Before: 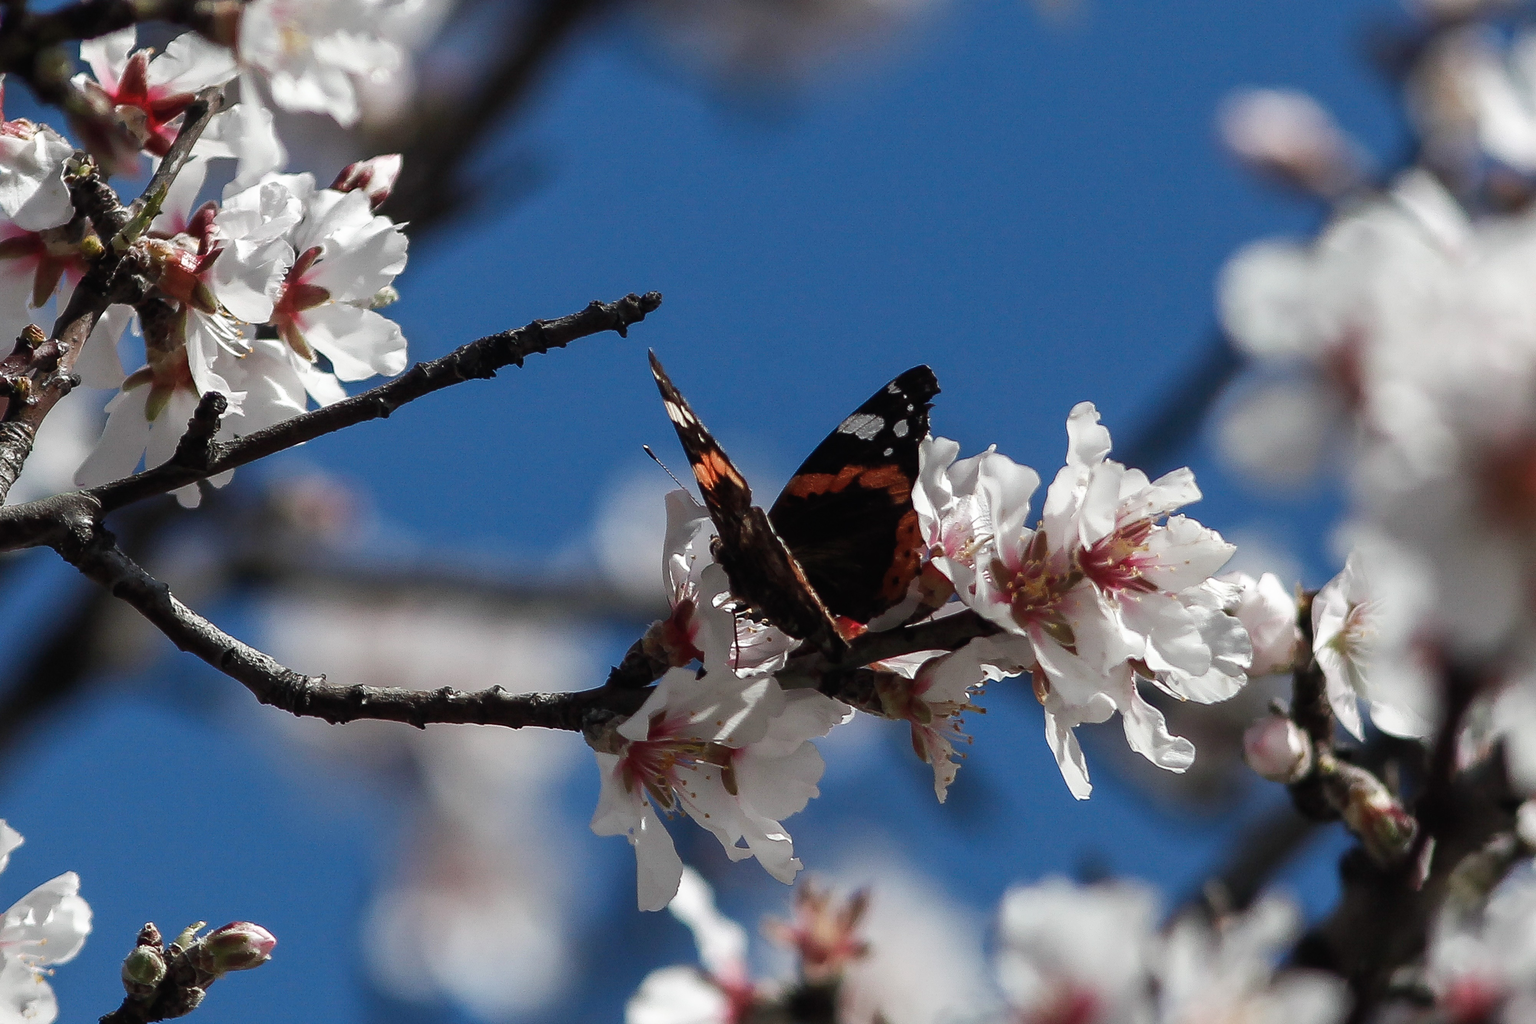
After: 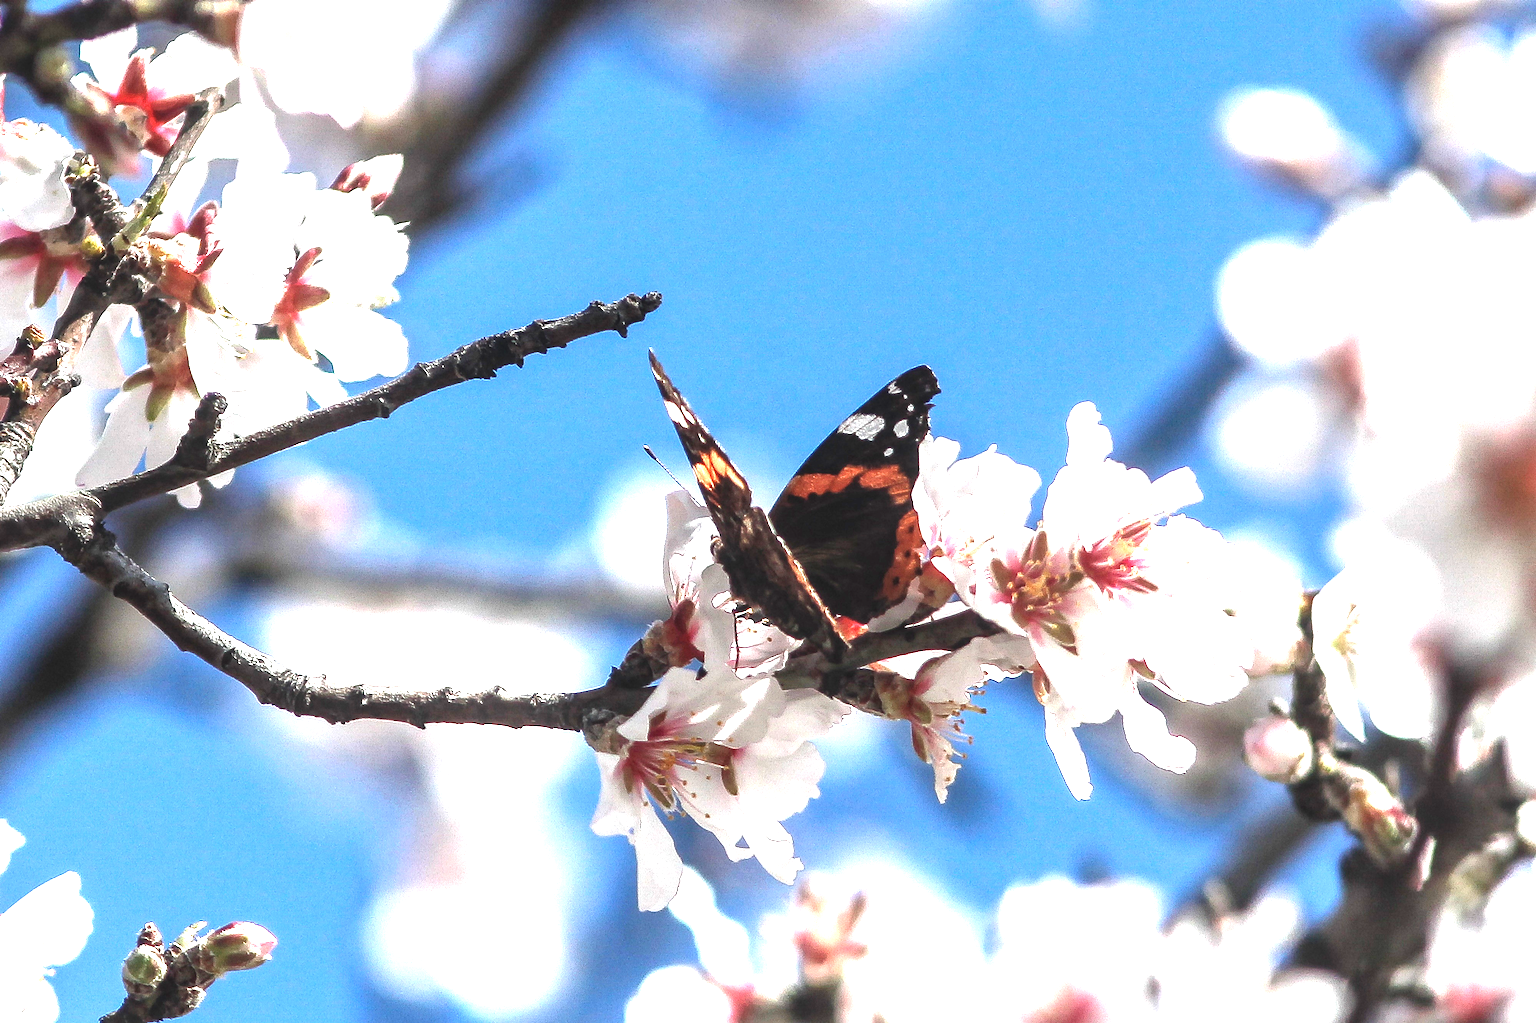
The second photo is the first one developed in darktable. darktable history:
exposure: black level correction 0, exposure 1.2 EV, compensate exposure bias true, compensate highlight preservation false
local contrast: on, module defaults
